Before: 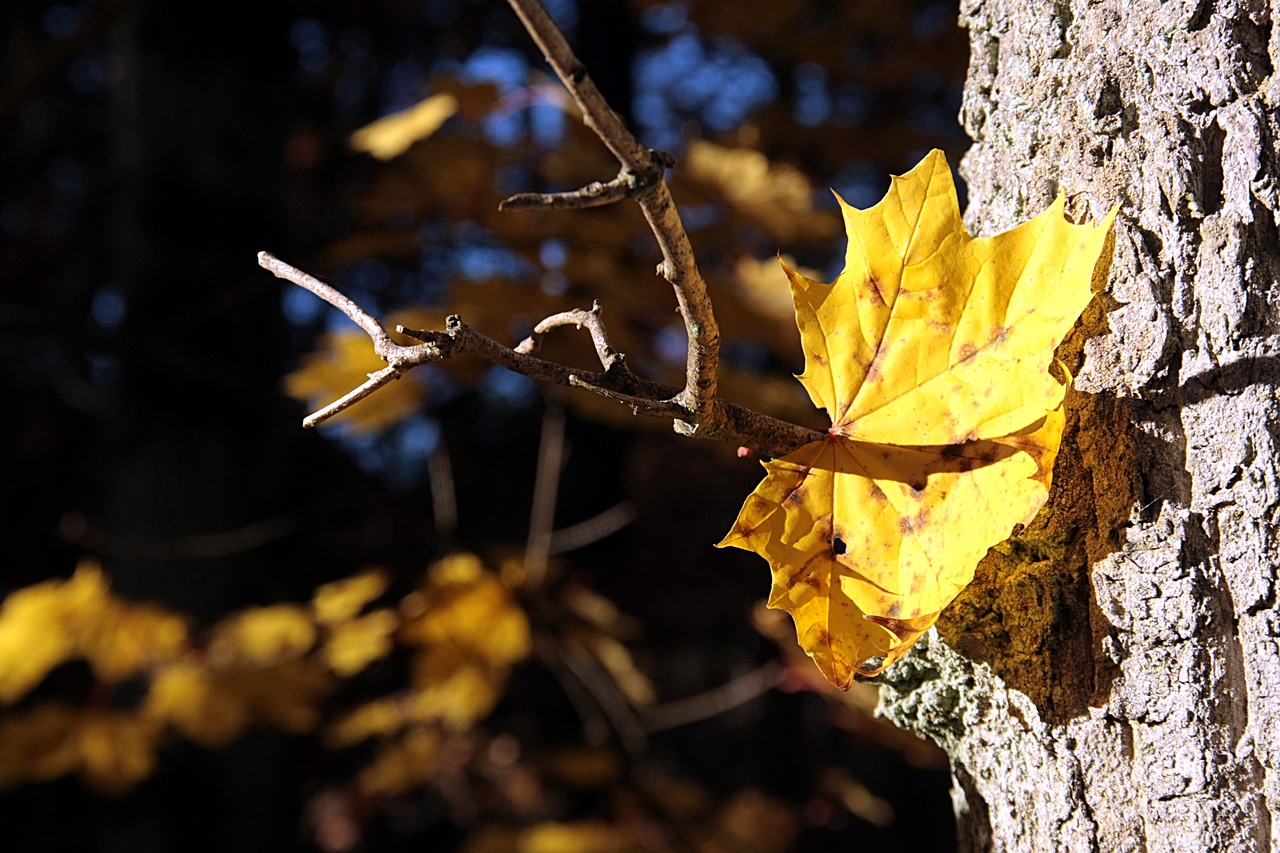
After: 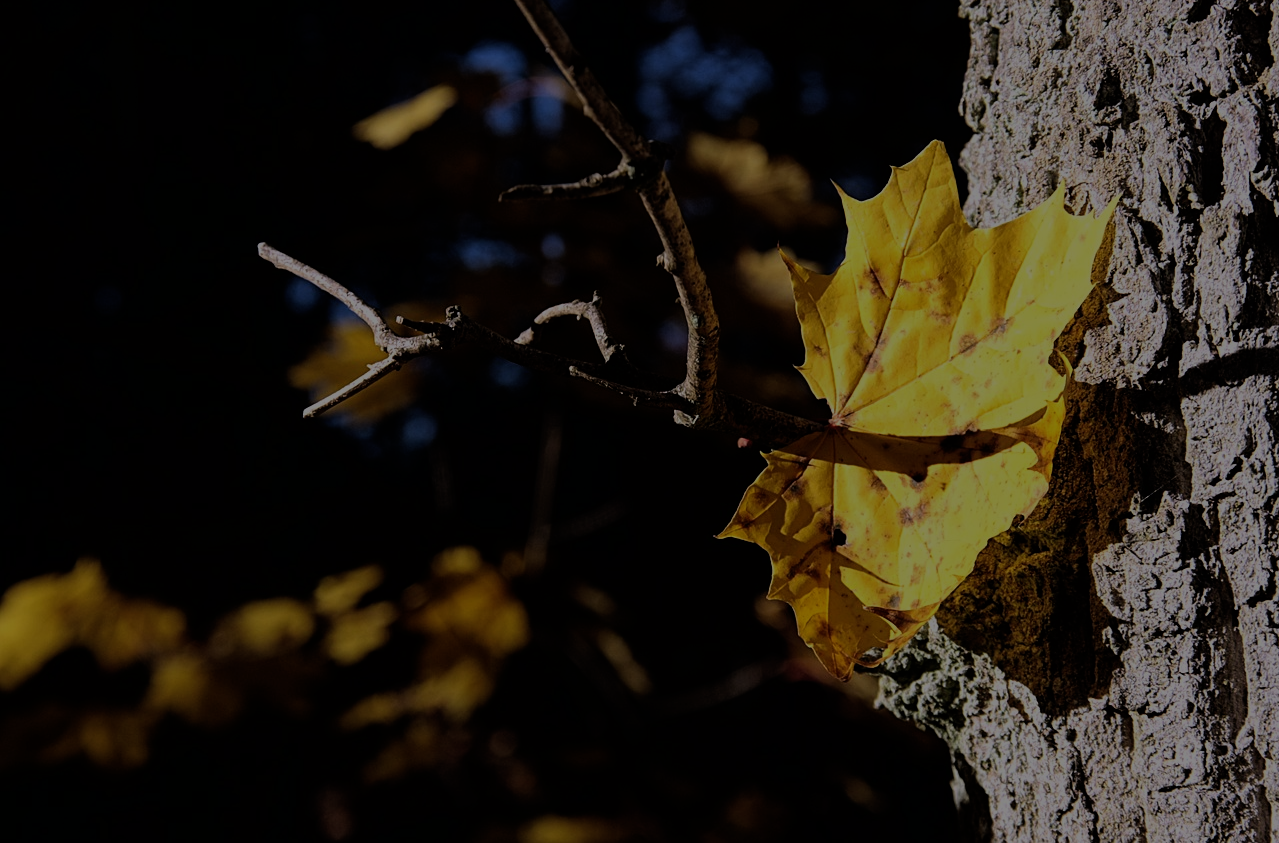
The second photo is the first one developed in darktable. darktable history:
exposure: exposure -2.059 EV, compensate highlight preservation false
filmic rgb: black relative exposure -7.65 EV, white relative exposure 4.56 EV, threshold 2.97 EV, hardness 3.61, contrast 1.06, enable highlight reconstruction true
crop: top 1.126%, right 0.03%
tone equalizer: -8 EV 0.037 EV
